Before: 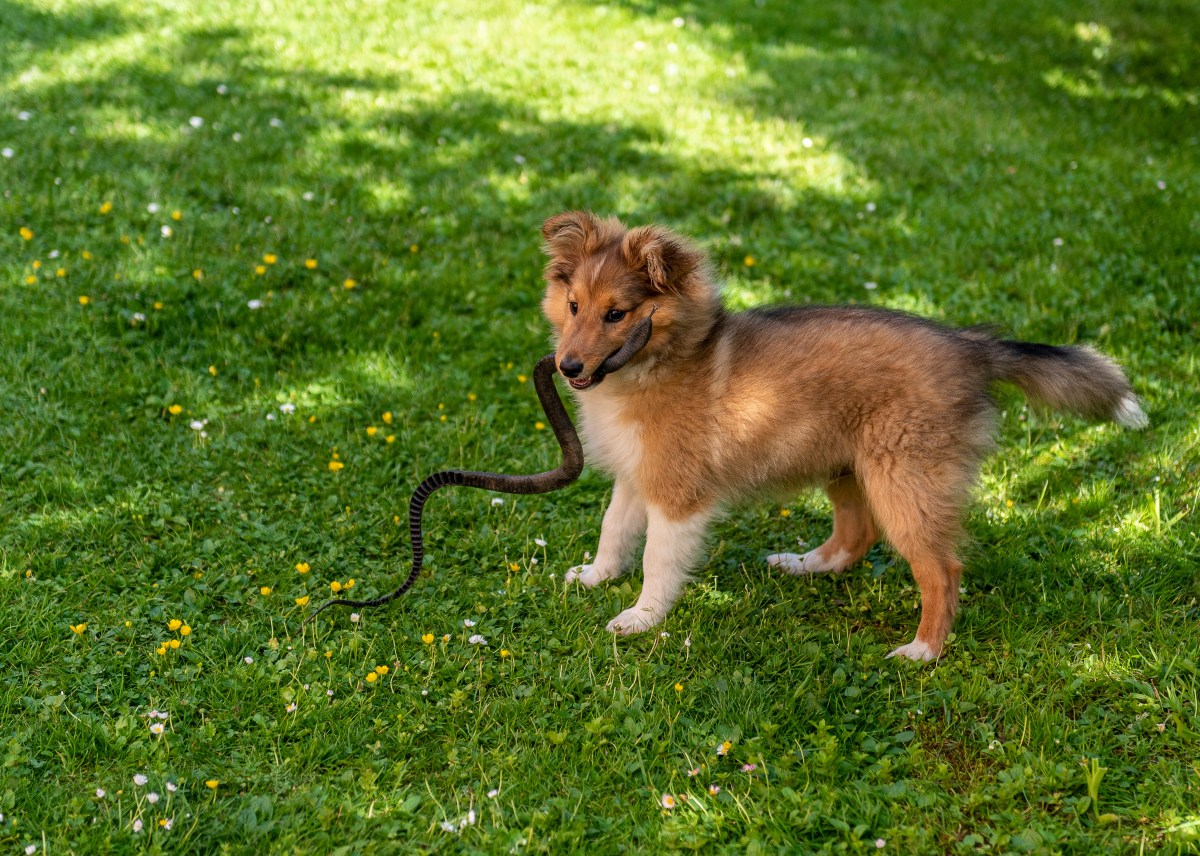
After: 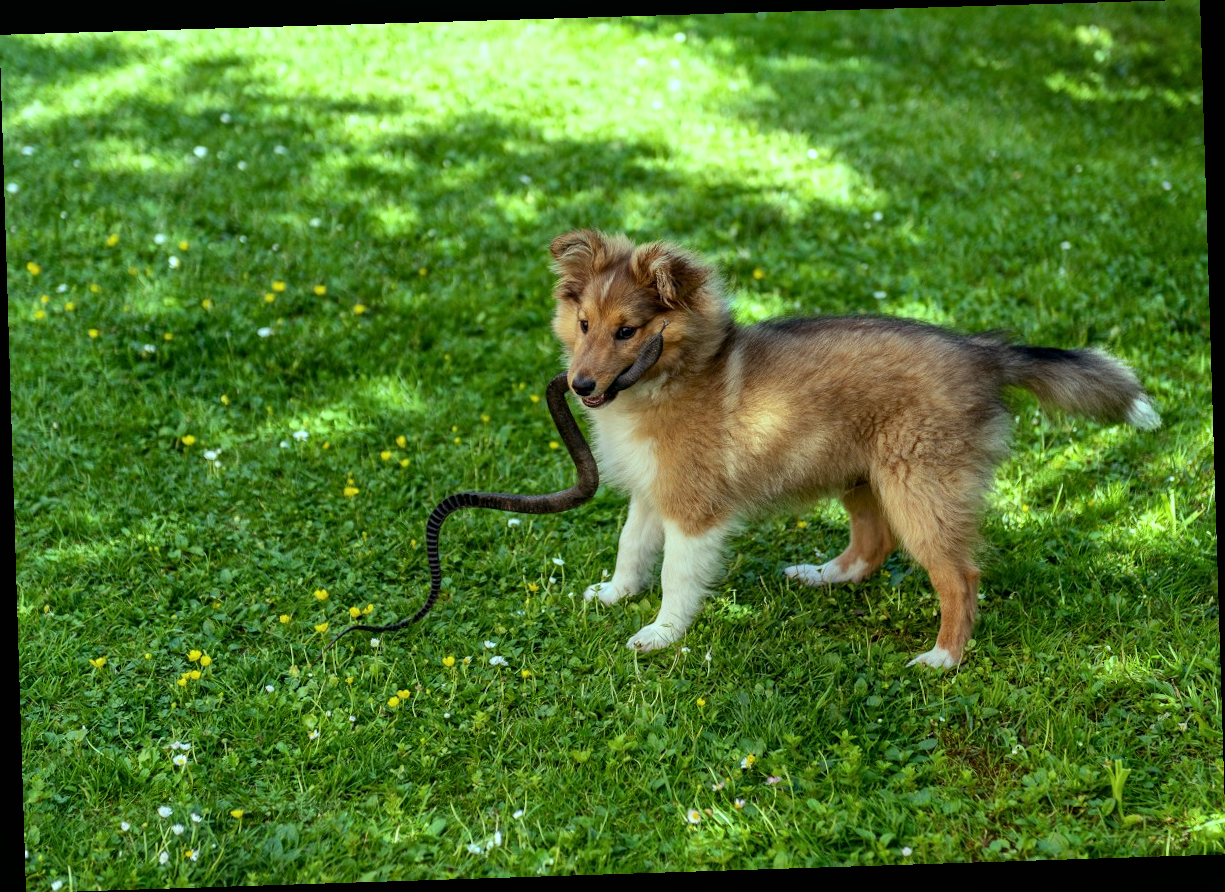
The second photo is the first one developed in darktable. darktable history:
local contrast: mode bilateral grid, contrast 20, coarseness 50, detail 120%, midtone range 0.2
rotate and perspective: rotation -1.77°, lens shift (horizontal) 0.004, automatic cropping off
color balance: mode lift, gamma, gain (sRGB), lift [0.997, 0.979, 1.021, 1.011], gamma [1, 1.084, 0.916, 0.998], gain [1, 0.87, 1.13, 1.101], contrast 4.55%, contrast fulcrum 38.24%, output saturation 104.09%
